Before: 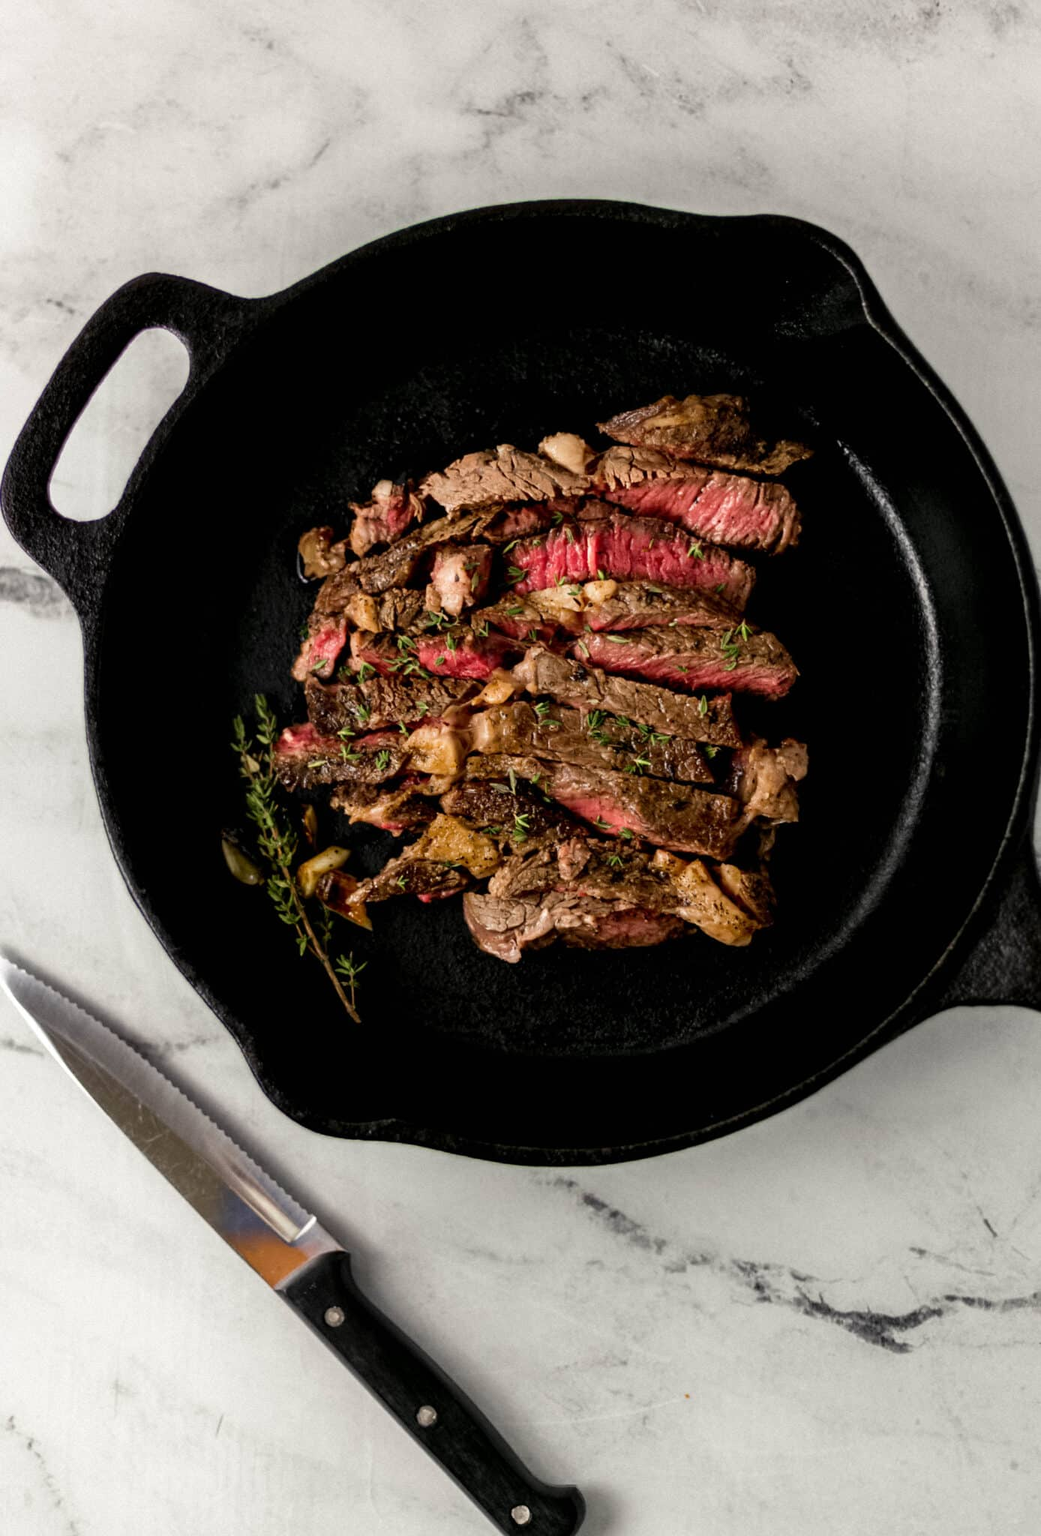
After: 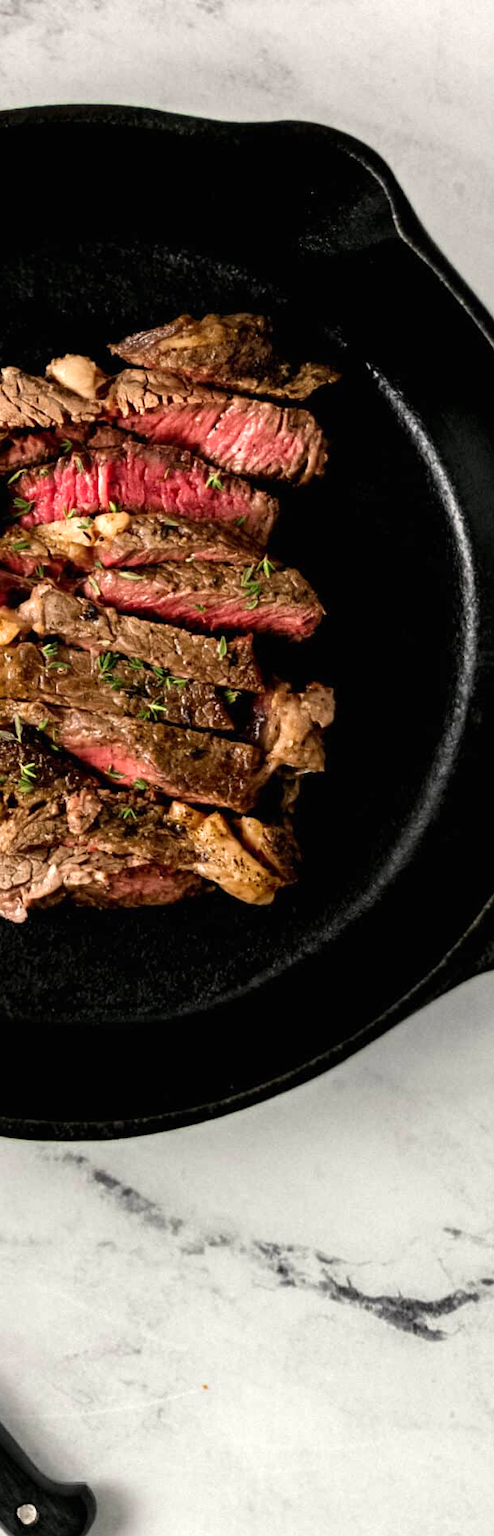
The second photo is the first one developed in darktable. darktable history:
exposure: black level correction 0, exposure 0.5 EV, compensate highlight preservation false
contrast brightness saturation: contrast 0.05
crop: left 47.628%, top 6.643%, right 7.874%
